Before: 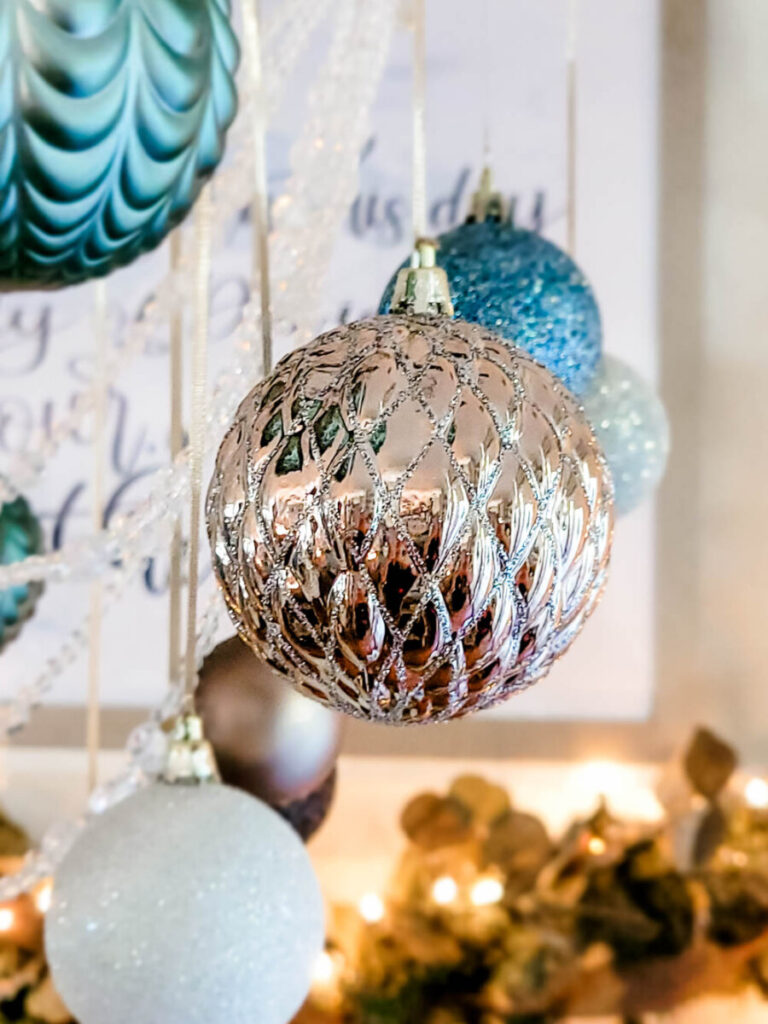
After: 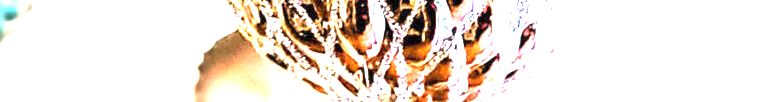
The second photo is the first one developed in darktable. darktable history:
exposure: exposure 3 EV, compensate highlight preservation false
crop and rotate: top 59.084%, bottom 30.916%
